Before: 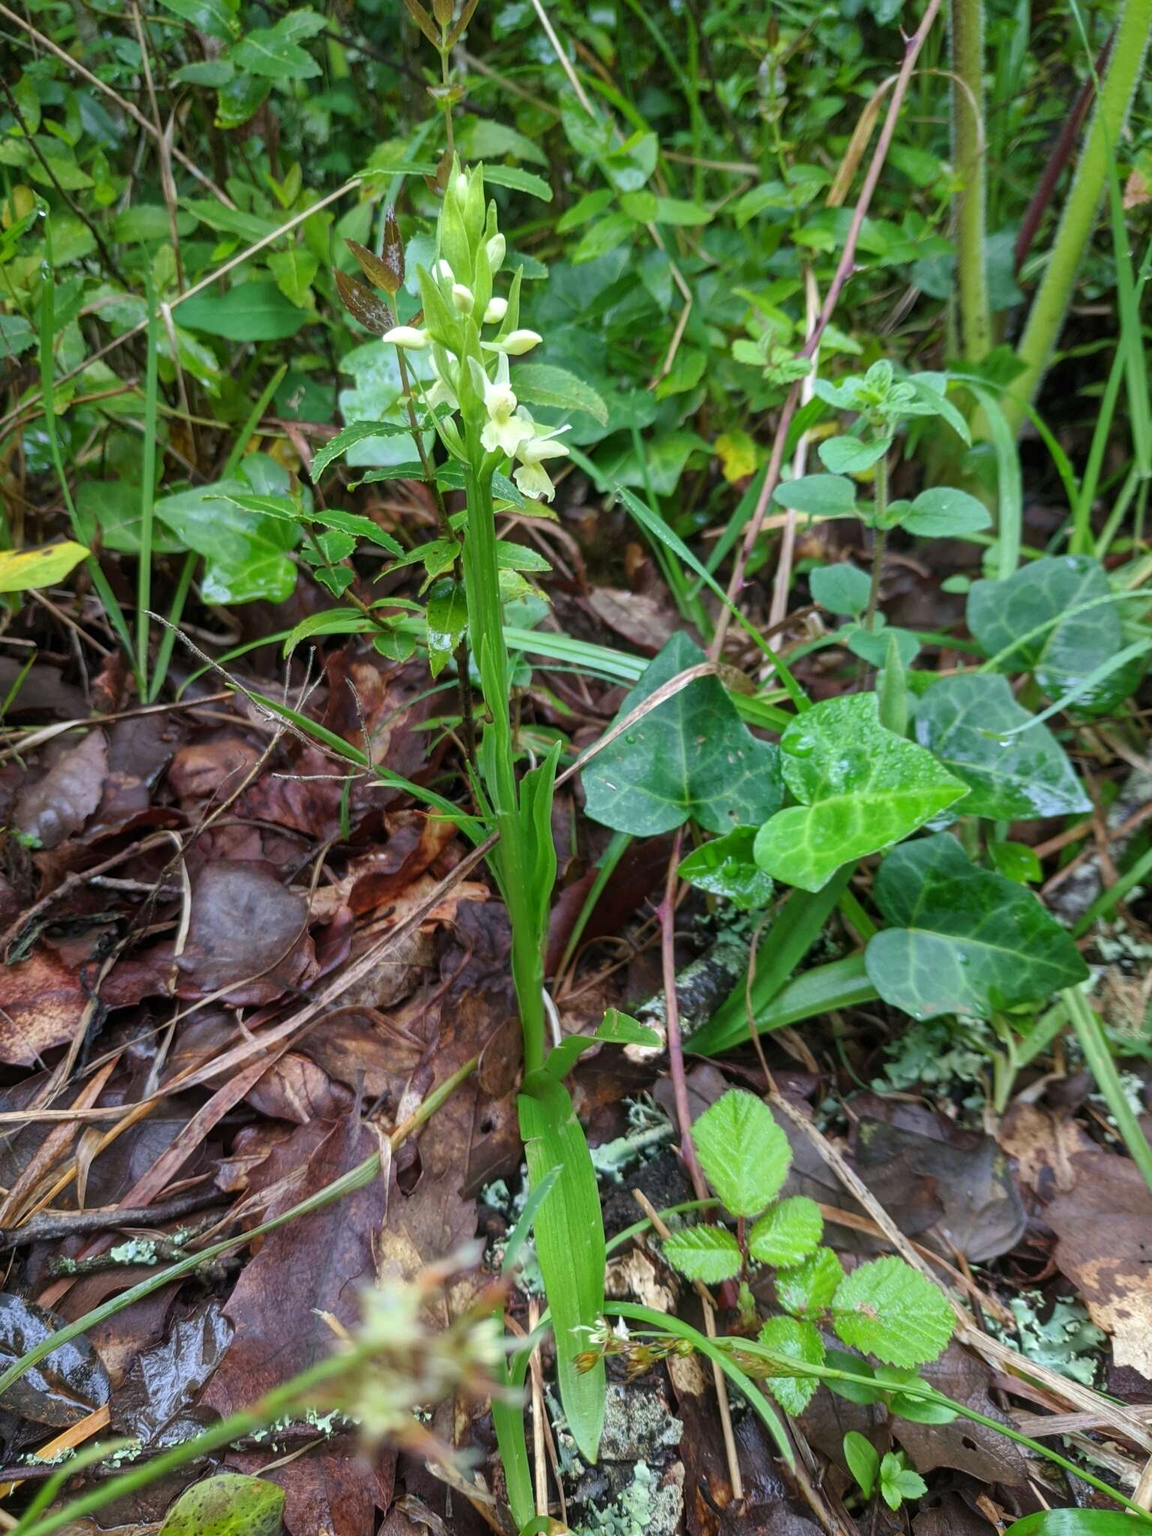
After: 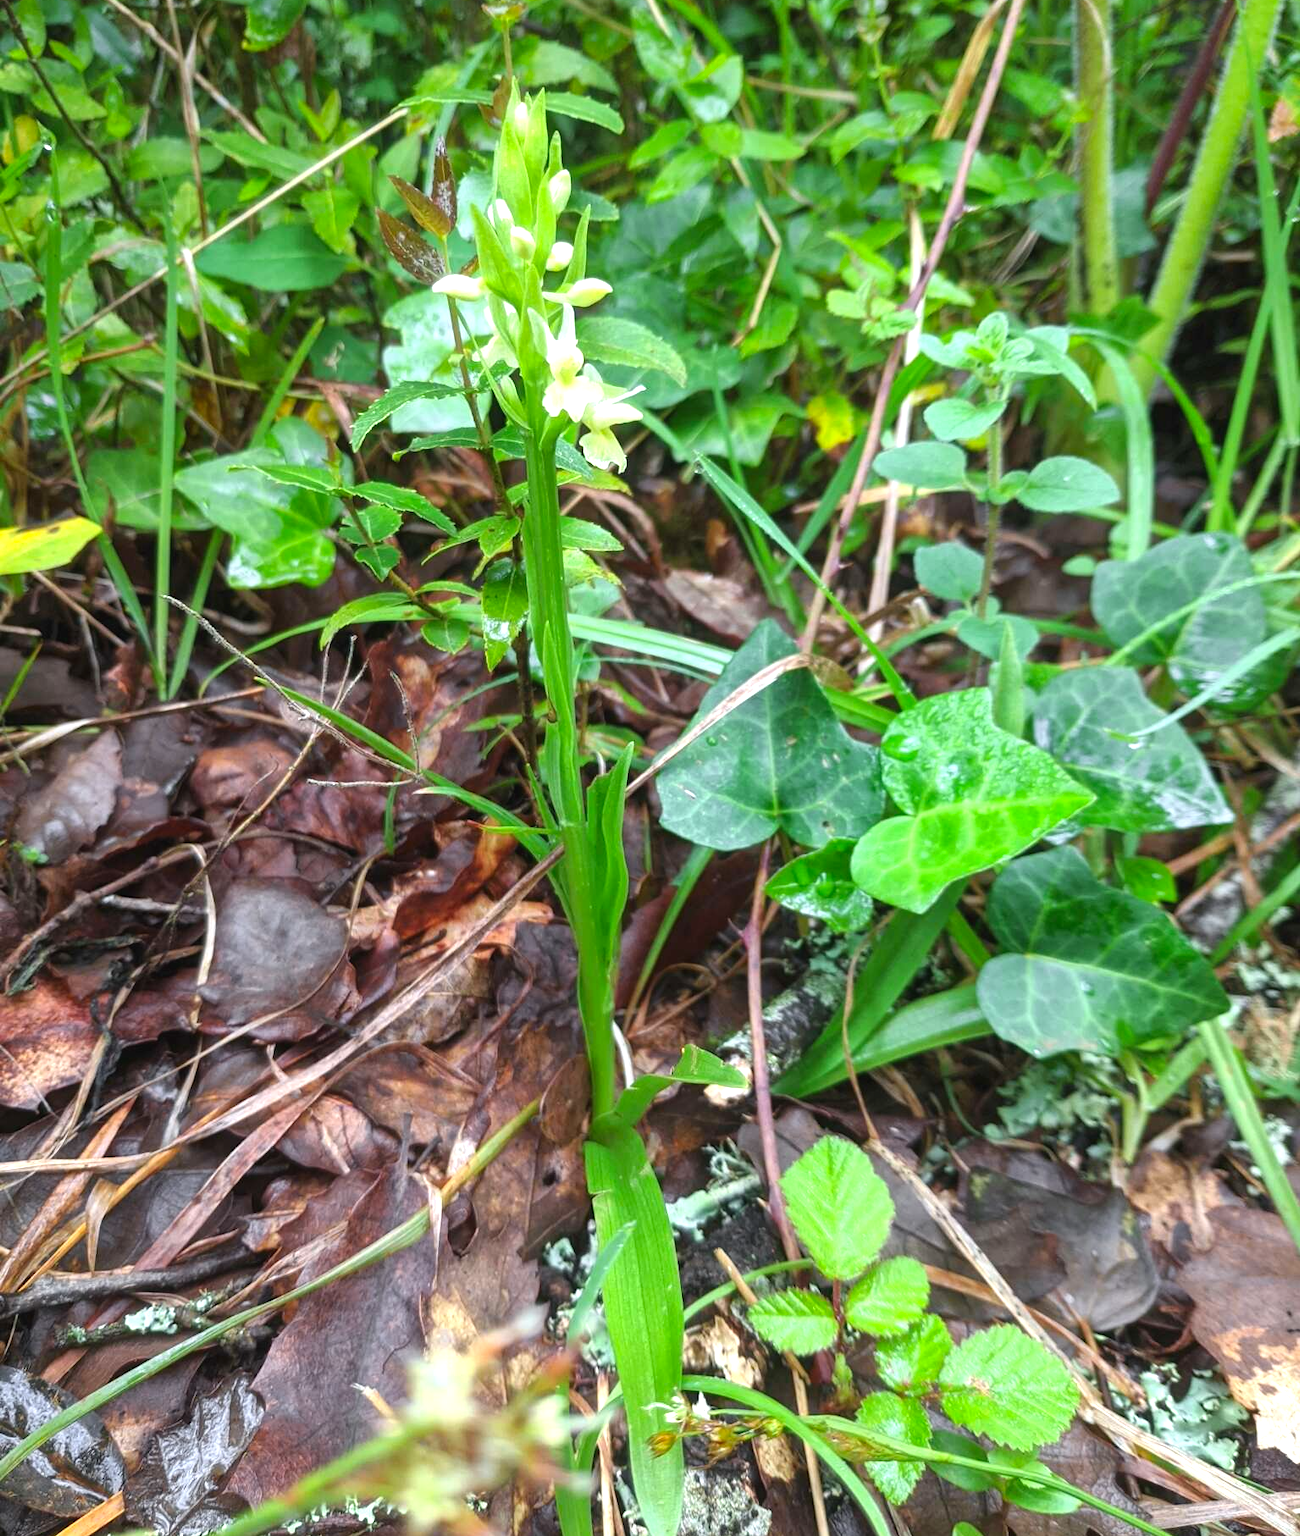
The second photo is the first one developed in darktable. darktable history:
crop and rotate: top 5.461%, bottom 5.928%
color zones: curves: ch1 [(0.25, 0.61) (0.75, 0.248)]
exposure: black level correction -0.002, exposure 0.712 EV, compensate highlight preservation false
